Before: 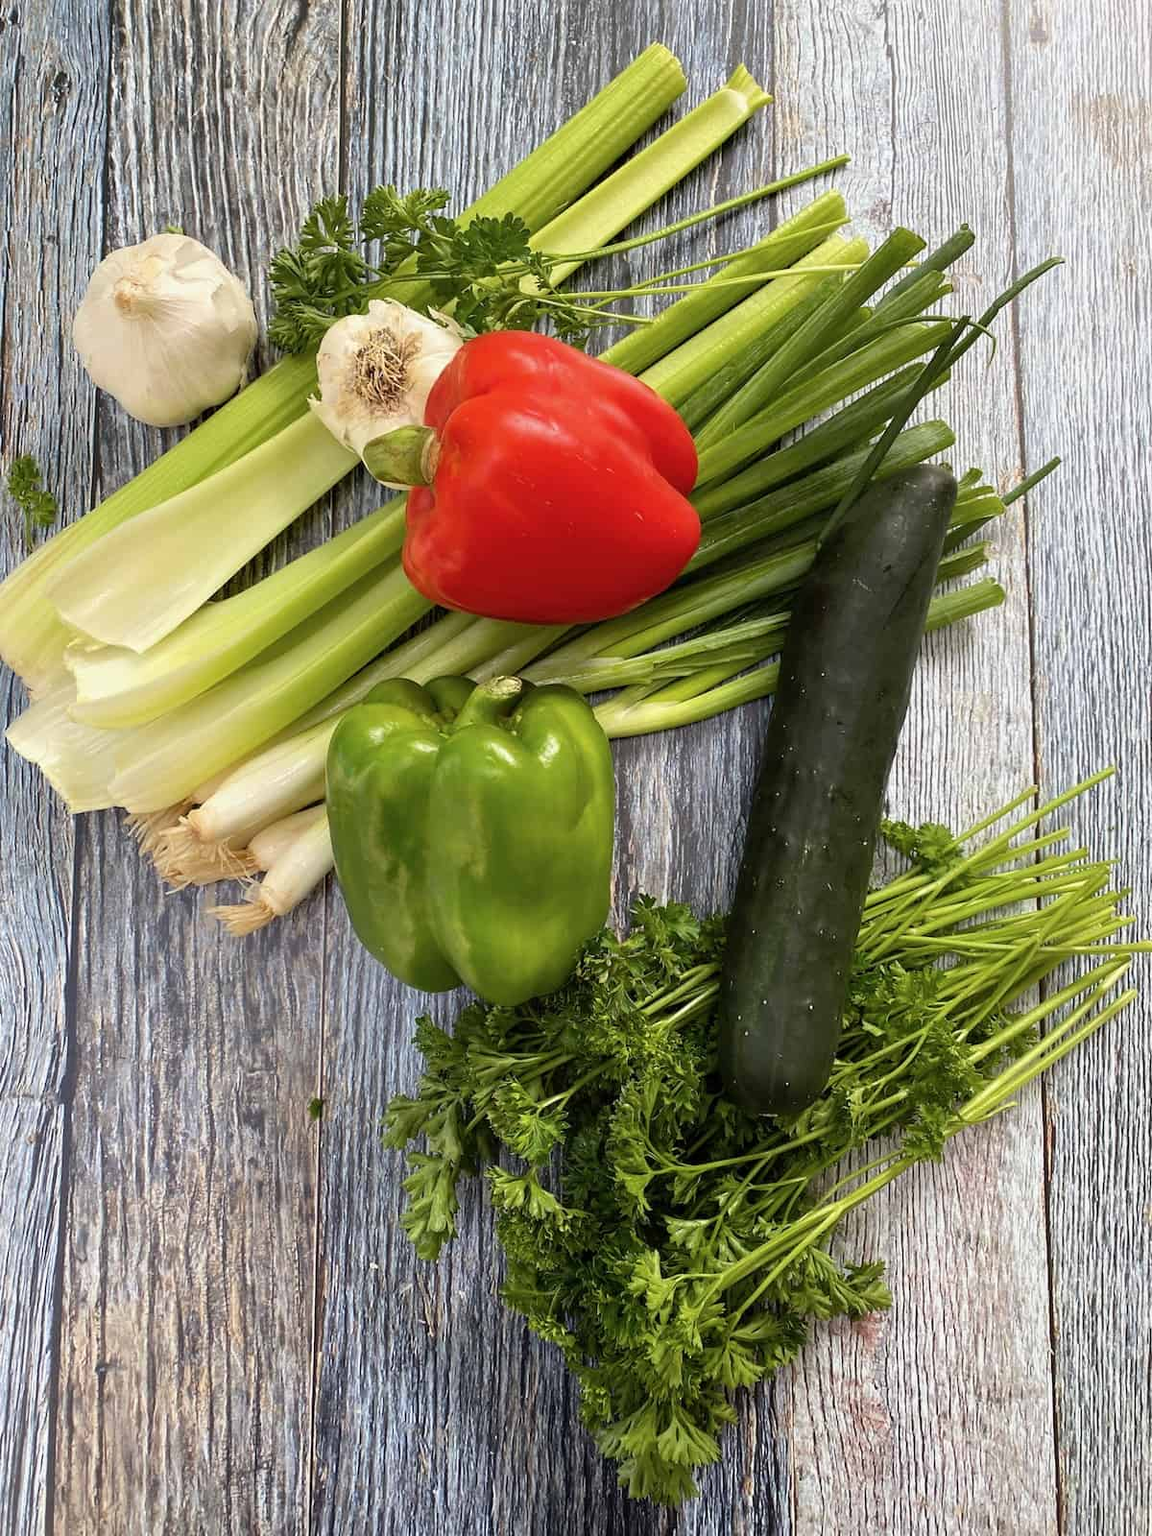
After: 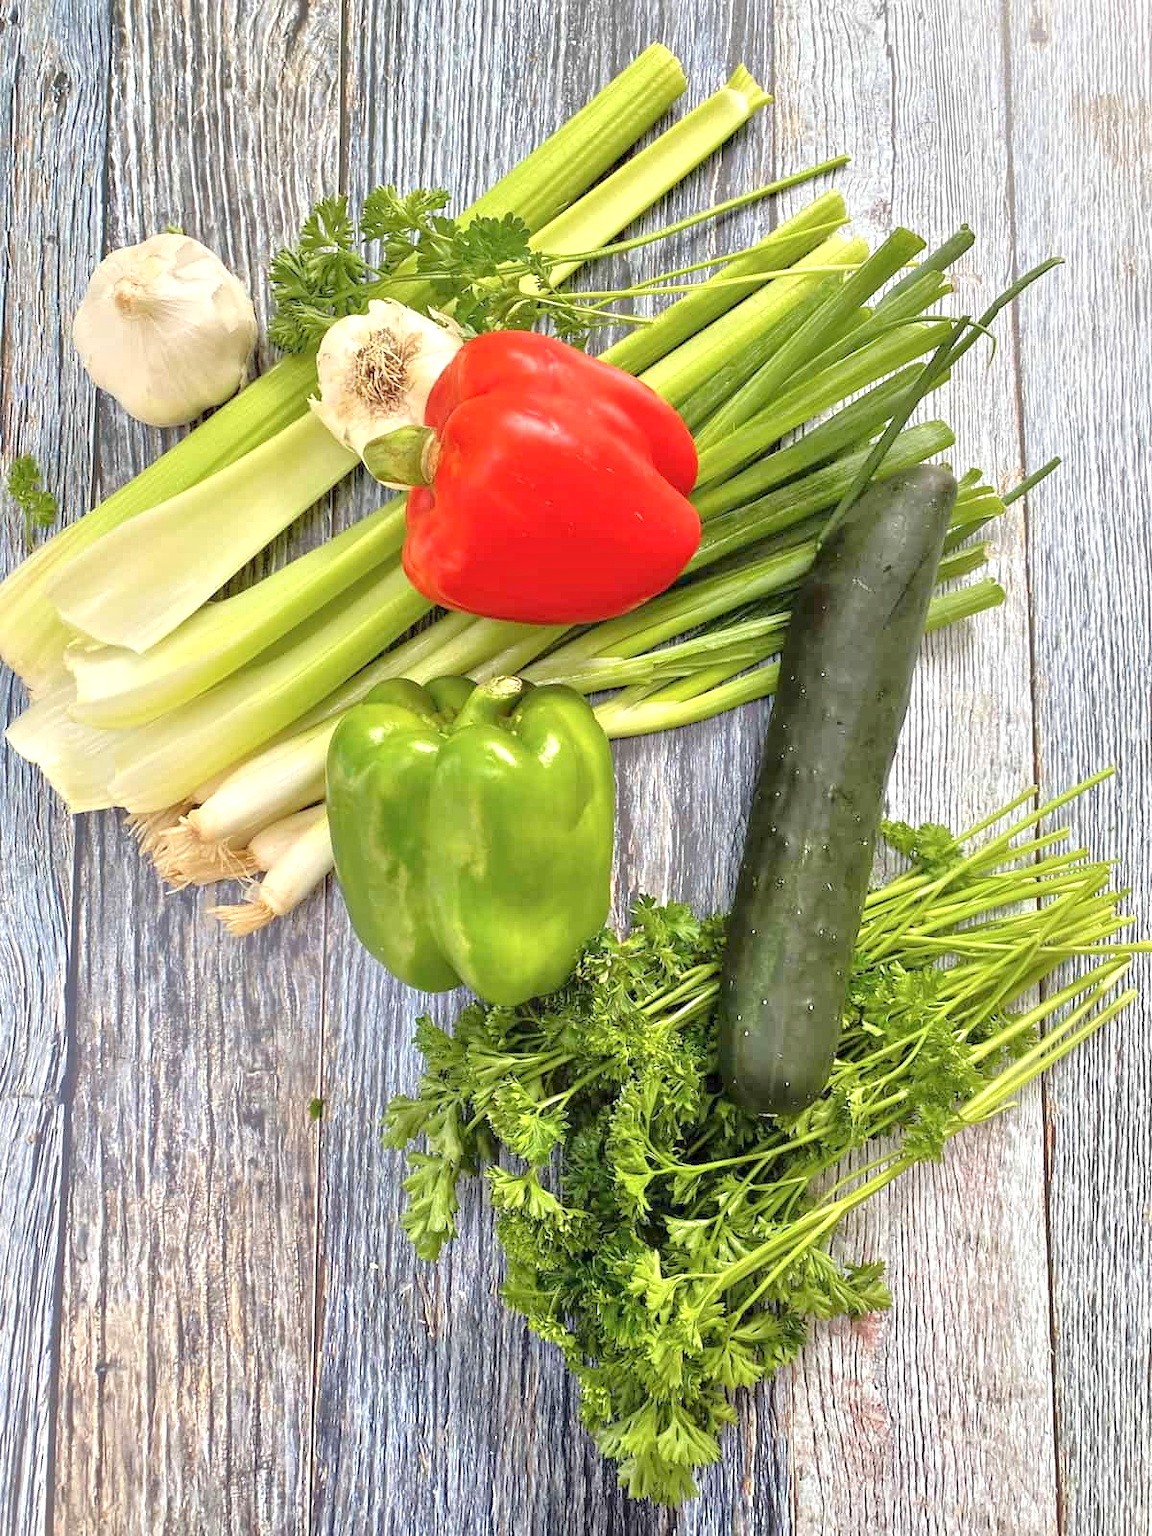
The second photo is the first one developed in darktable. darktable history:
tone equalizer: -8 EV 1.97 EV, -7 EV 1.99 EV, -6 EV 1.97 EV, -5 EV 1.98 EV, -4 EV 1.97 EV, -3 EV 1.48 EV, -2 EV 0.985 EV, -1 EV 0.476 EV, mask exposure compensation -0.492 EV
